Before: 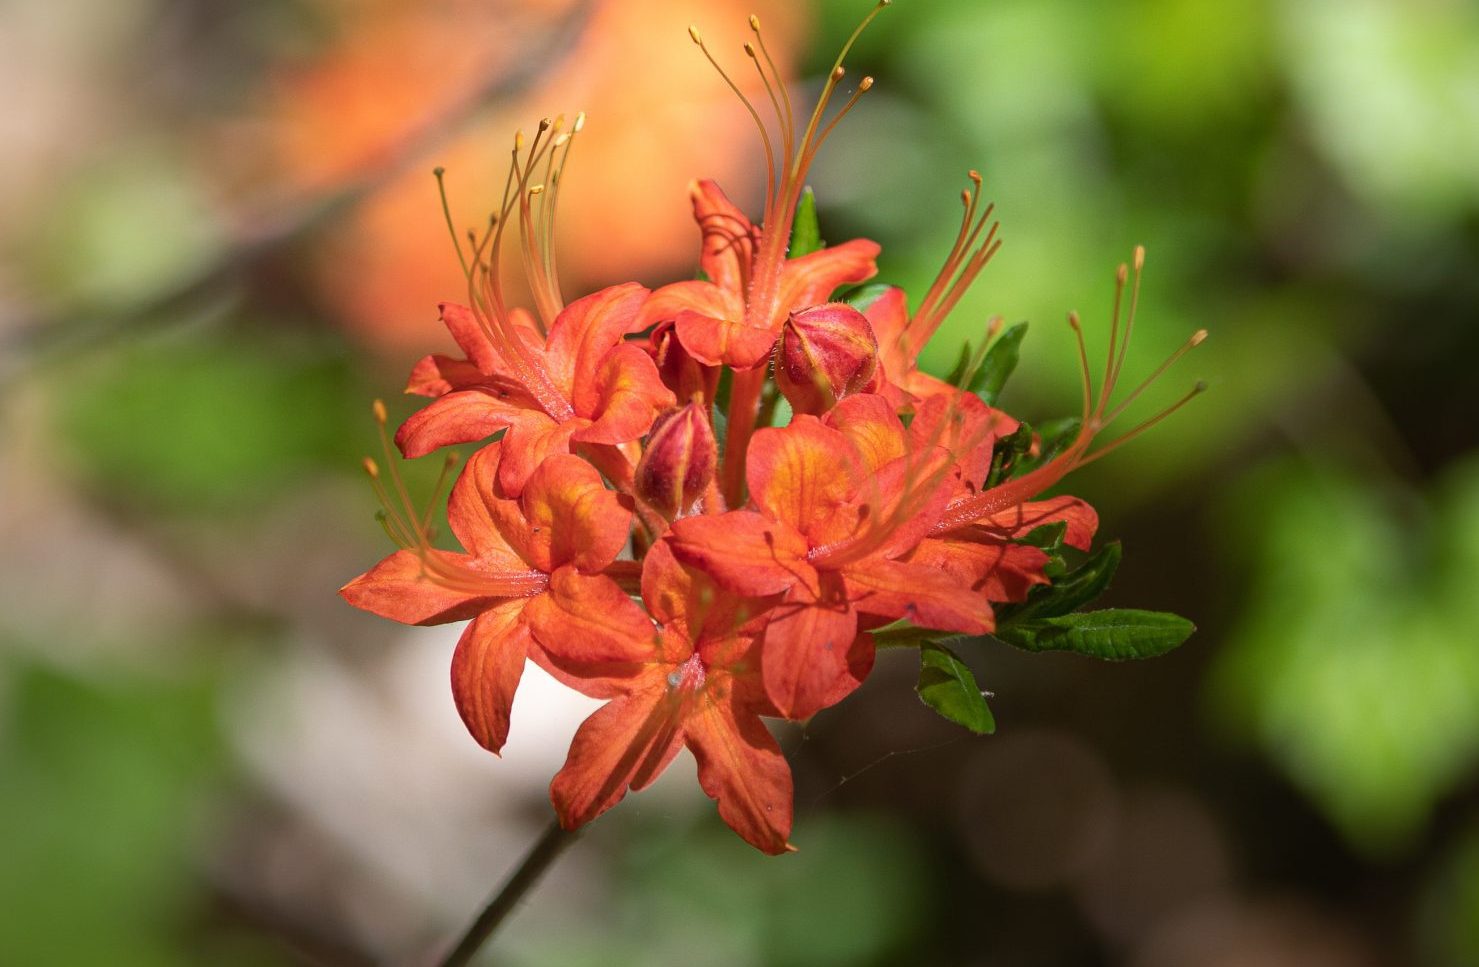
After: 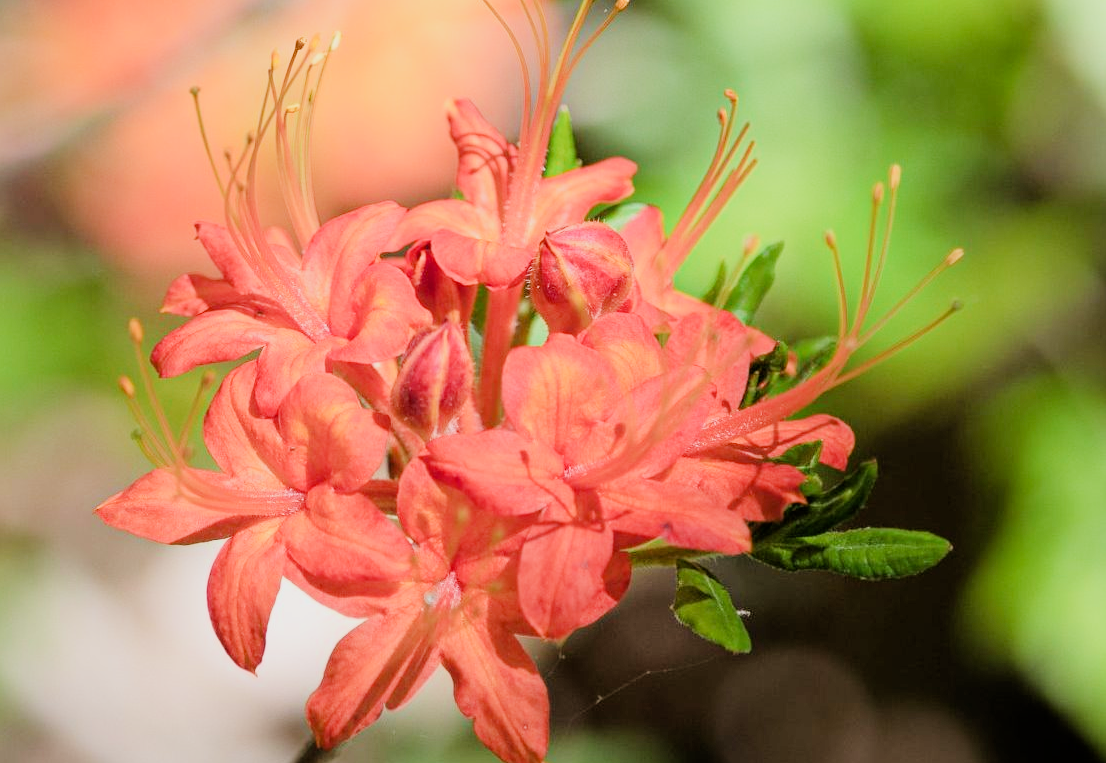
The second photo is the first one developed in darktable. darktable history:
filmic rgb: black relative exposure -6.1 EV, white relative exposure 6.95 EV, hardness 2.25
exposure: black level correction 0.001, exposure 1.13 EV, compensate highlight preservation false
crop: left 16.561%, top 8.439%, right 8.647%, bottom 12.641%
tone equalizer: -8 EV -0.381 EV, -7 EV -0.381 EV, -6 EV -0.346 EV, -5 EV -0.203 EV, -3 EV 0.252 EV, -2 EV 0.358 EV, -1 EV 0.377 EV, +0 EV 0.443 EV, mask exposure compensation -0.5 EV
